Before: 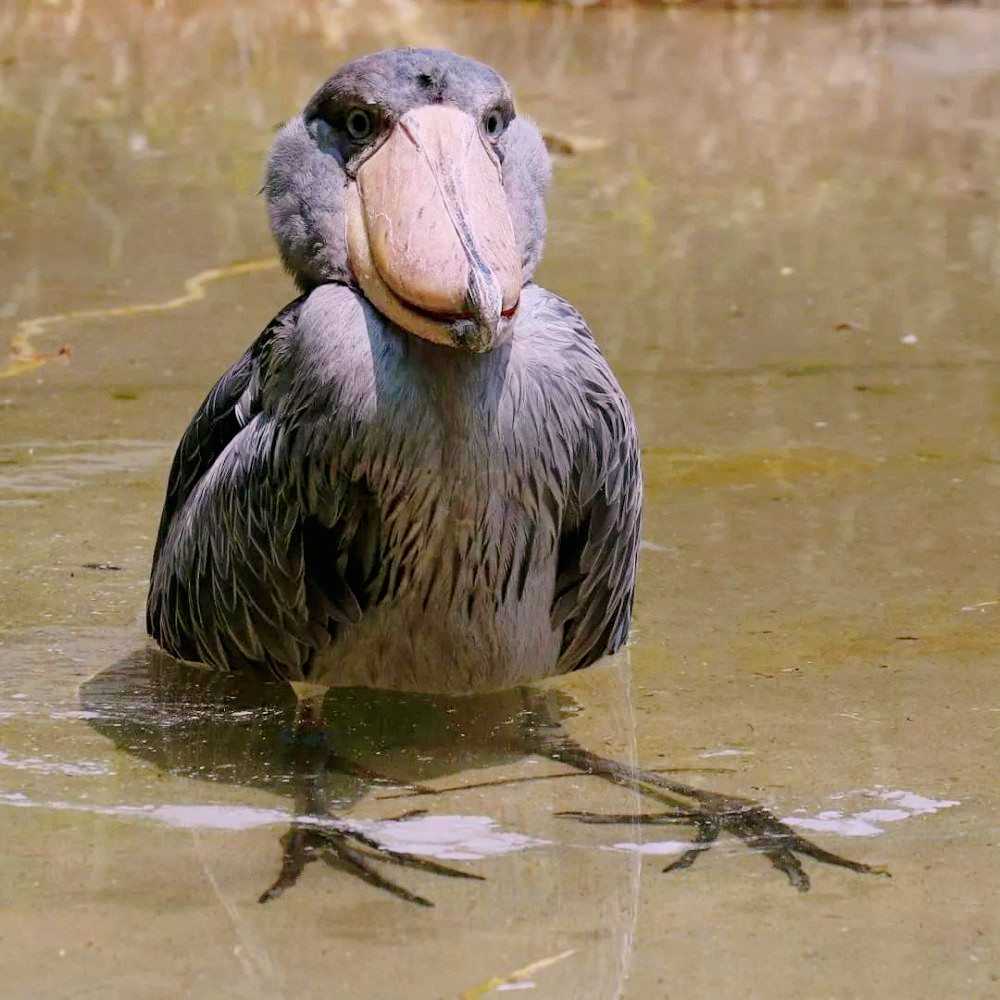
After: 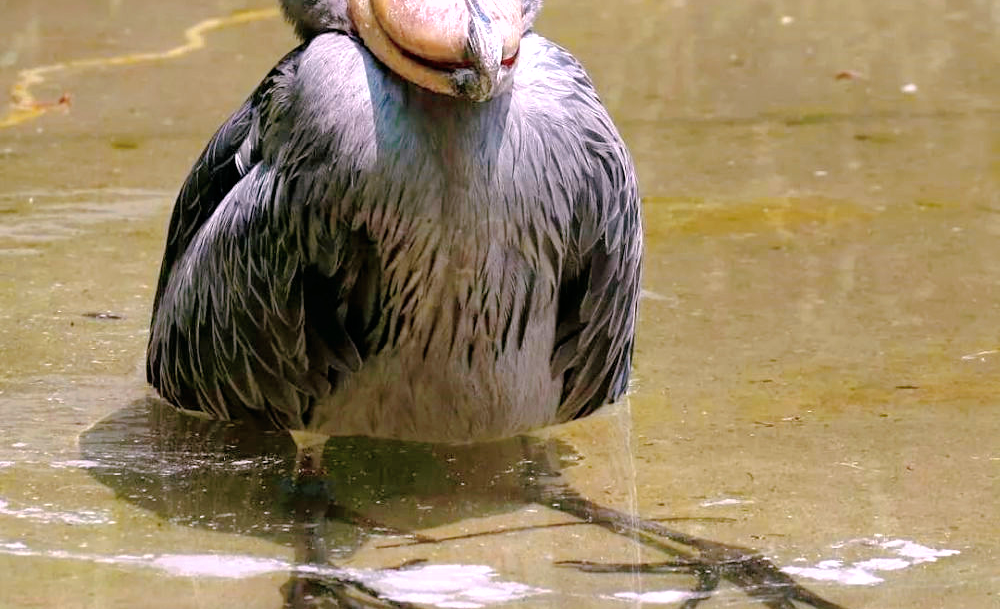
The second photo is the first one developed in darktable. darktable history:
tone equalizer: -8 EV -0.742 EV, -7 EV -0.705 EV, -6 EV -0.627 EV, -5 EV -0.37 EV, -3 EV 0.398 EV, -2 EV 0.6 EV, -1 EV 0.68 EV, +0 EV 0.719 EV
crop and rotate: top 25.115%, bottom 13.946%
shadows and highlights: on, module defaults
